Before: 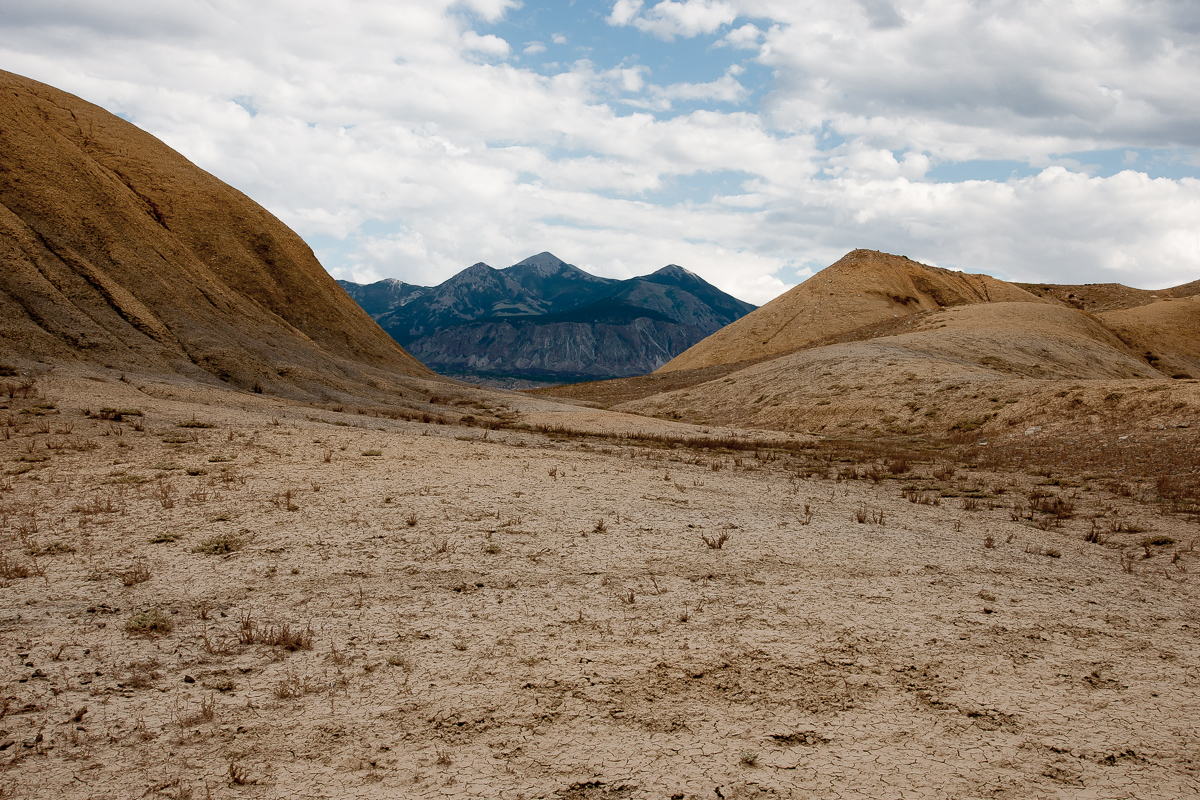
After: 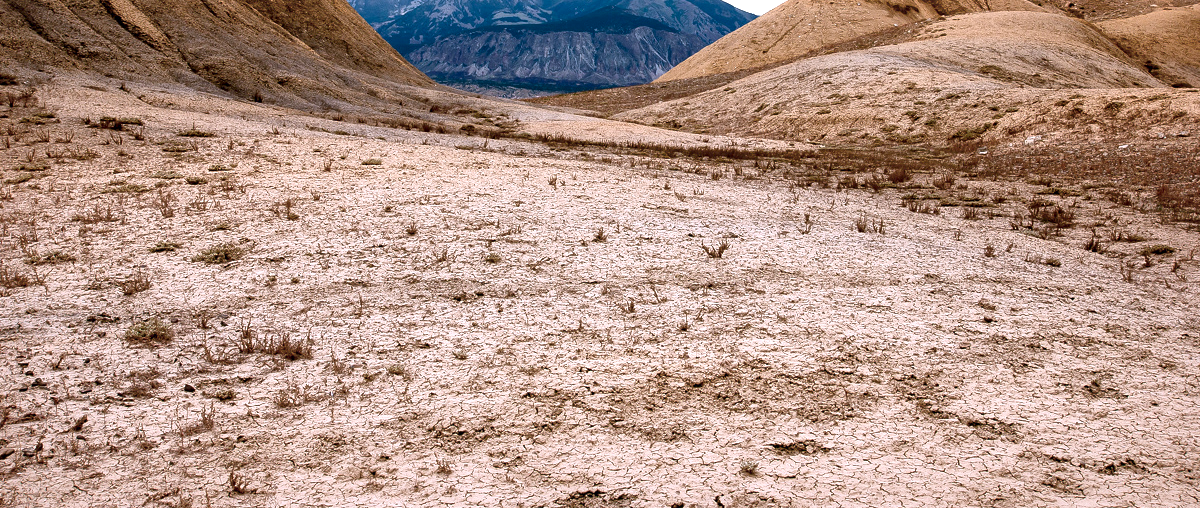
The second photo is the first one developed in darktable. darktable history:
color calibration: illuminant as shot in camera, x 0.363, y 0.385, temperature 4528.04 K
local contrast: mode bilateral grid, contrast 20, coarseness 50, detail 171%, midtone range 0.2
crop and rotate: top 36.435%
exposure: exposure 1 EV, compensate highlight preservation false
